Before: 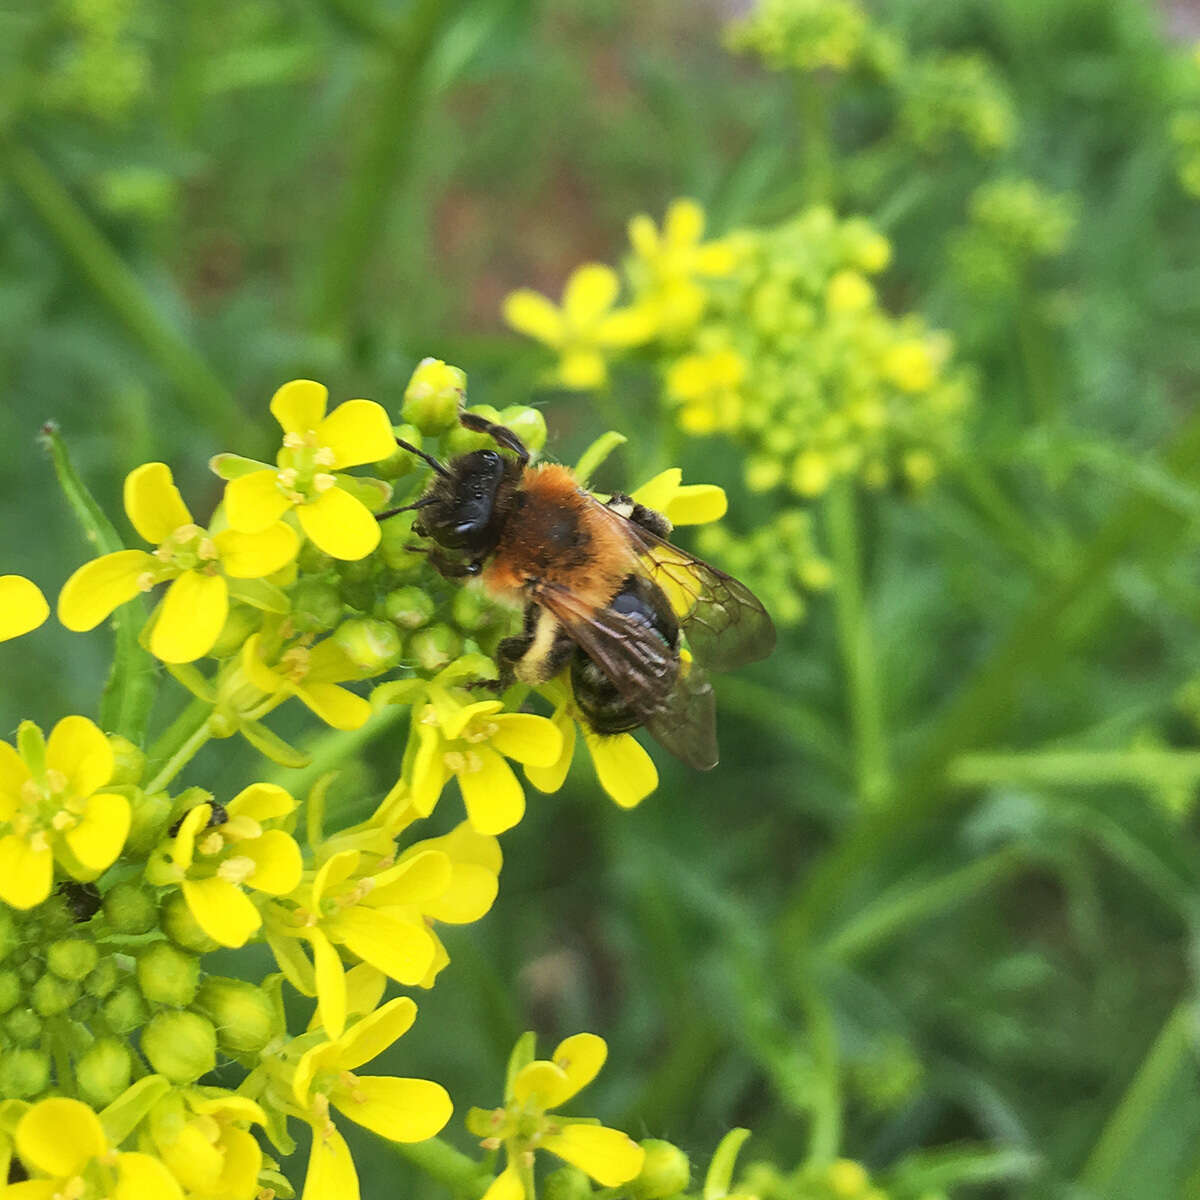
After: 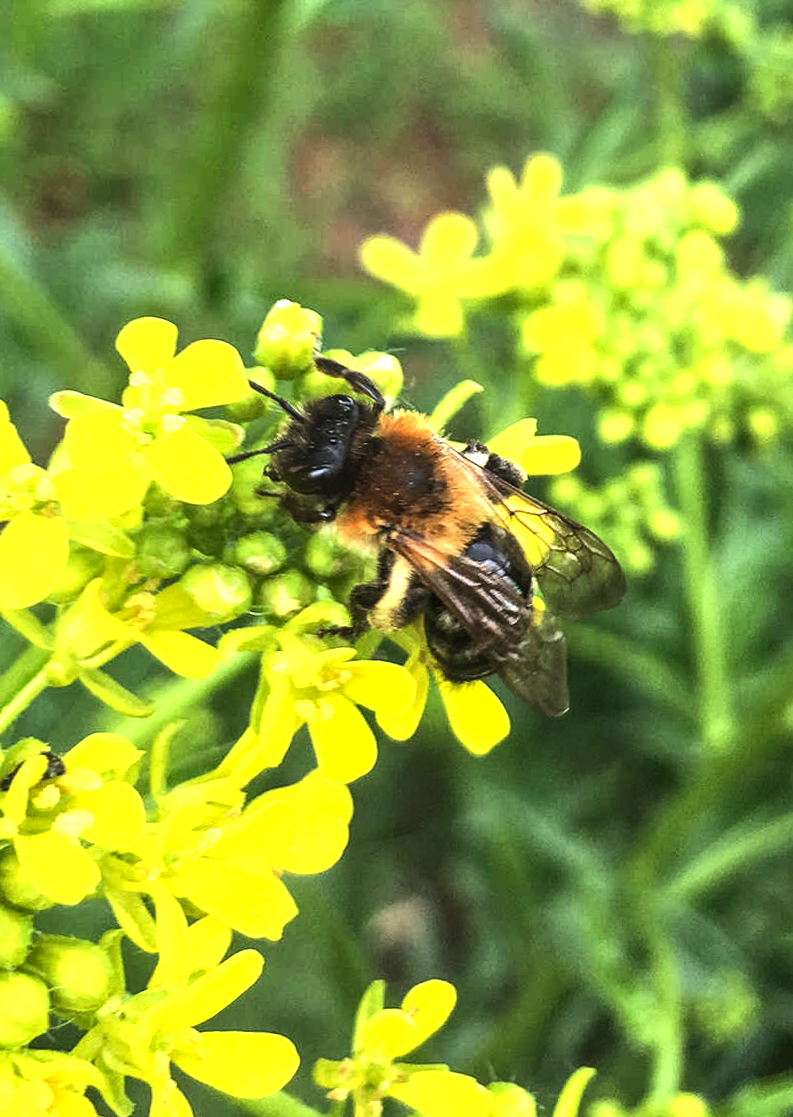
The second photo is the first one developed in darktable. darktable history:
rotate and perspective: rotation 0.679°, lens shift (horizontal) 0.136, crop left 0.009, crop right 0.991, crop top 0.078, crop bottom 0.95
local contrast: on, module defaults
crop: left 15.419%, right 17.914%
tone equalizer: -8 EV -1.08 EV, -7 EV -1.01 EV, -6 EV -0.867 EV, -5 EV -0.578 EV, -3 EV 0.578 EV, -2 EV 0.867 EV, -1 EV 1.01 EV, +0 EV 1.08 EV, edges refinement/feathering 500, mask exposure compensation -1.57 EV, preserve details no
